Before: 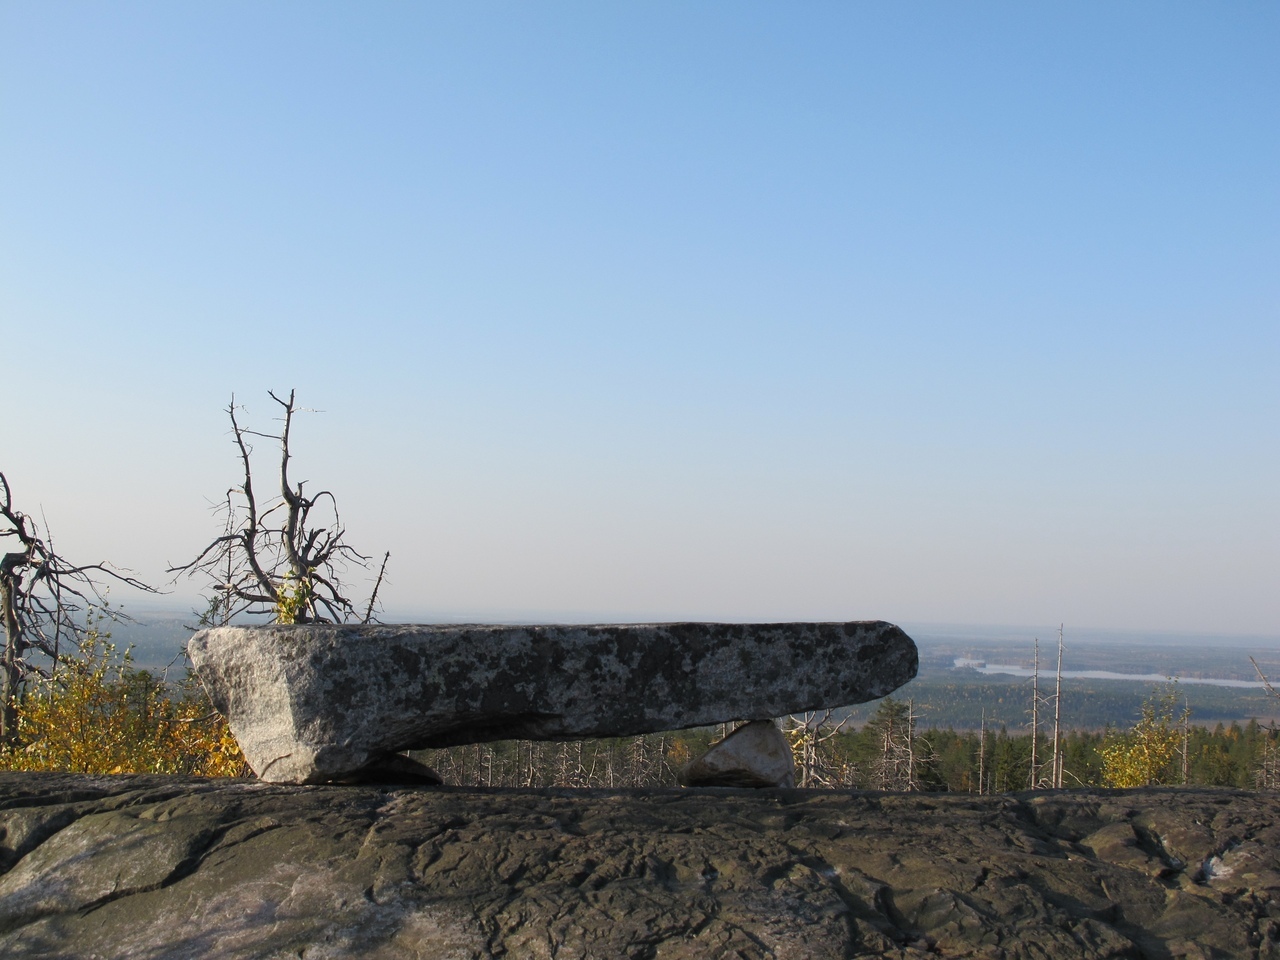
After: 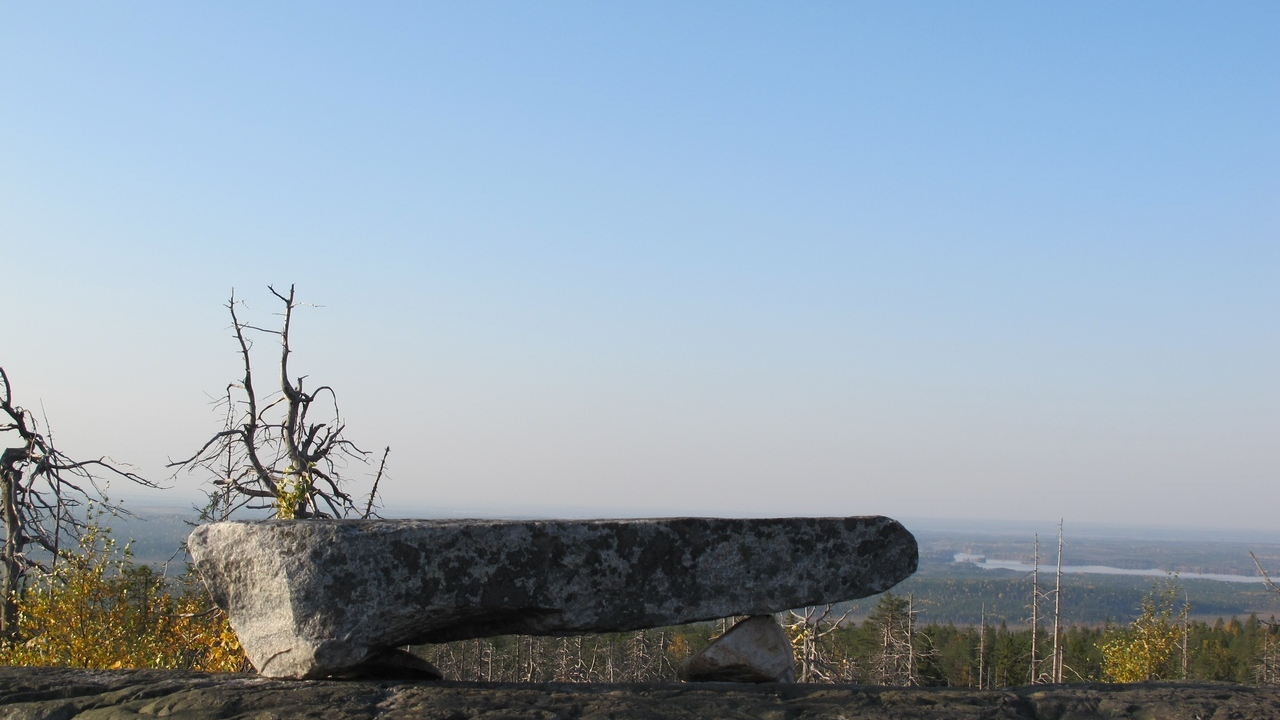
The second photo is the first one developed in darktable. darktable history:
crop: top 11.038%, bottom 13.962%
fill light: on, module defaults
